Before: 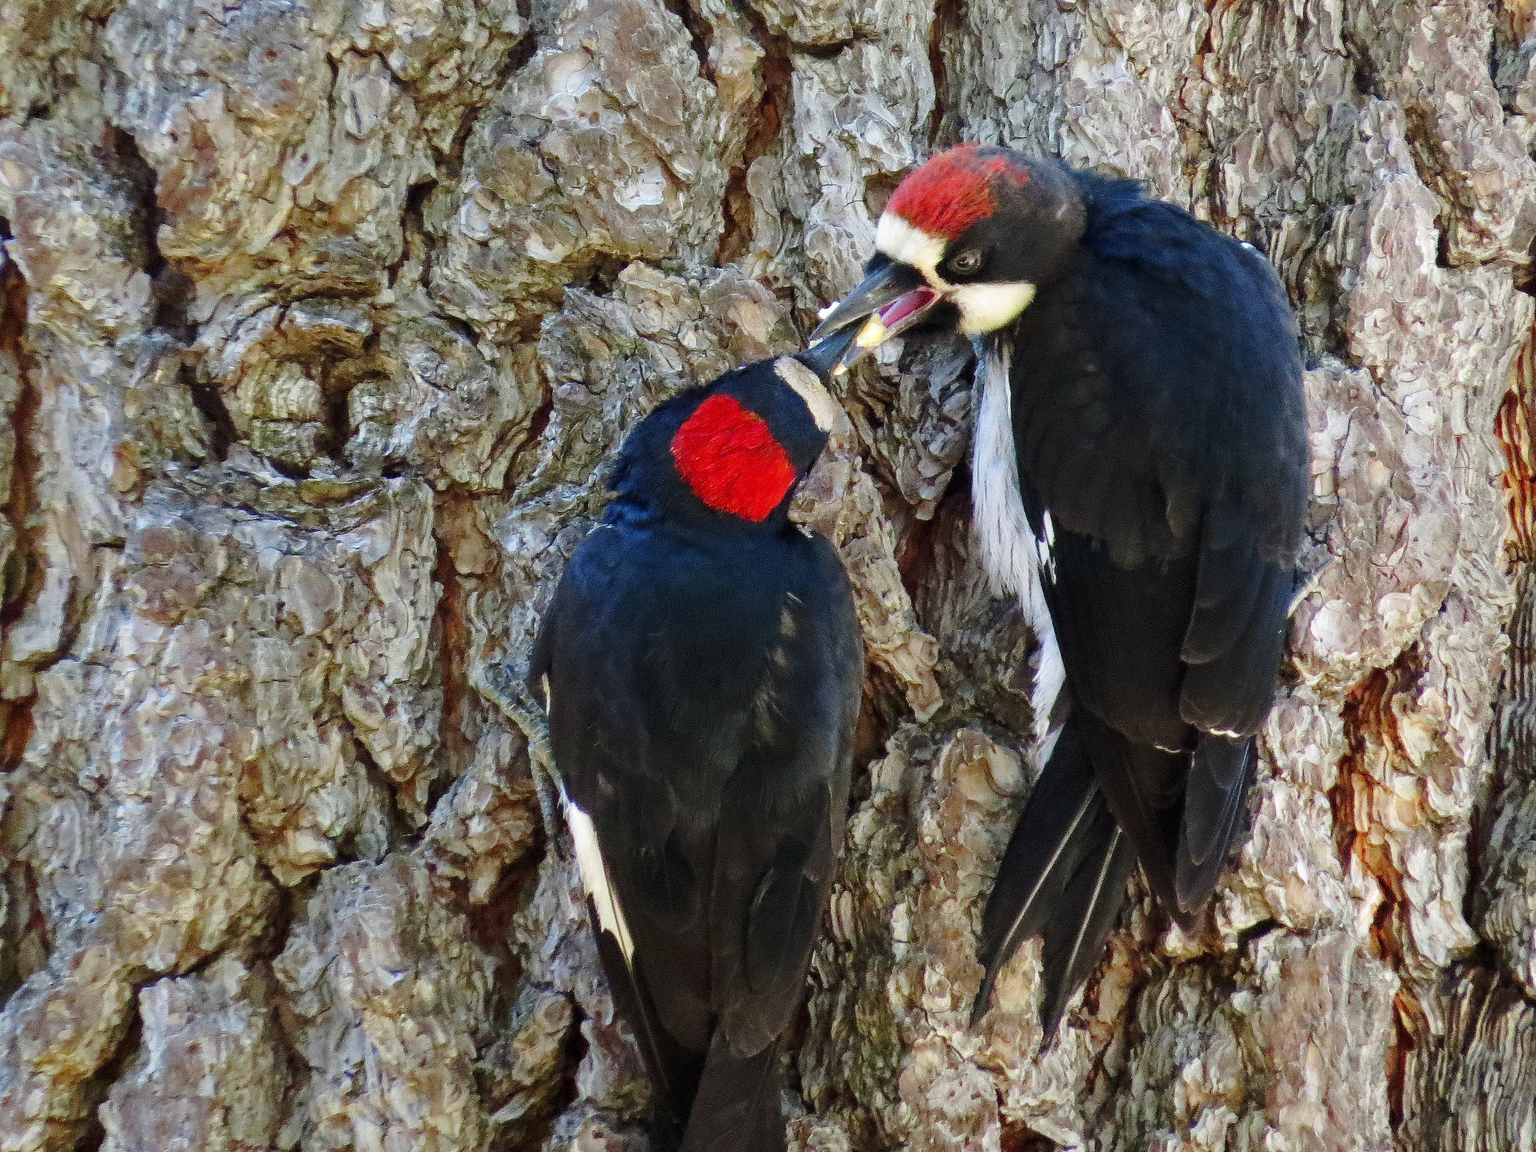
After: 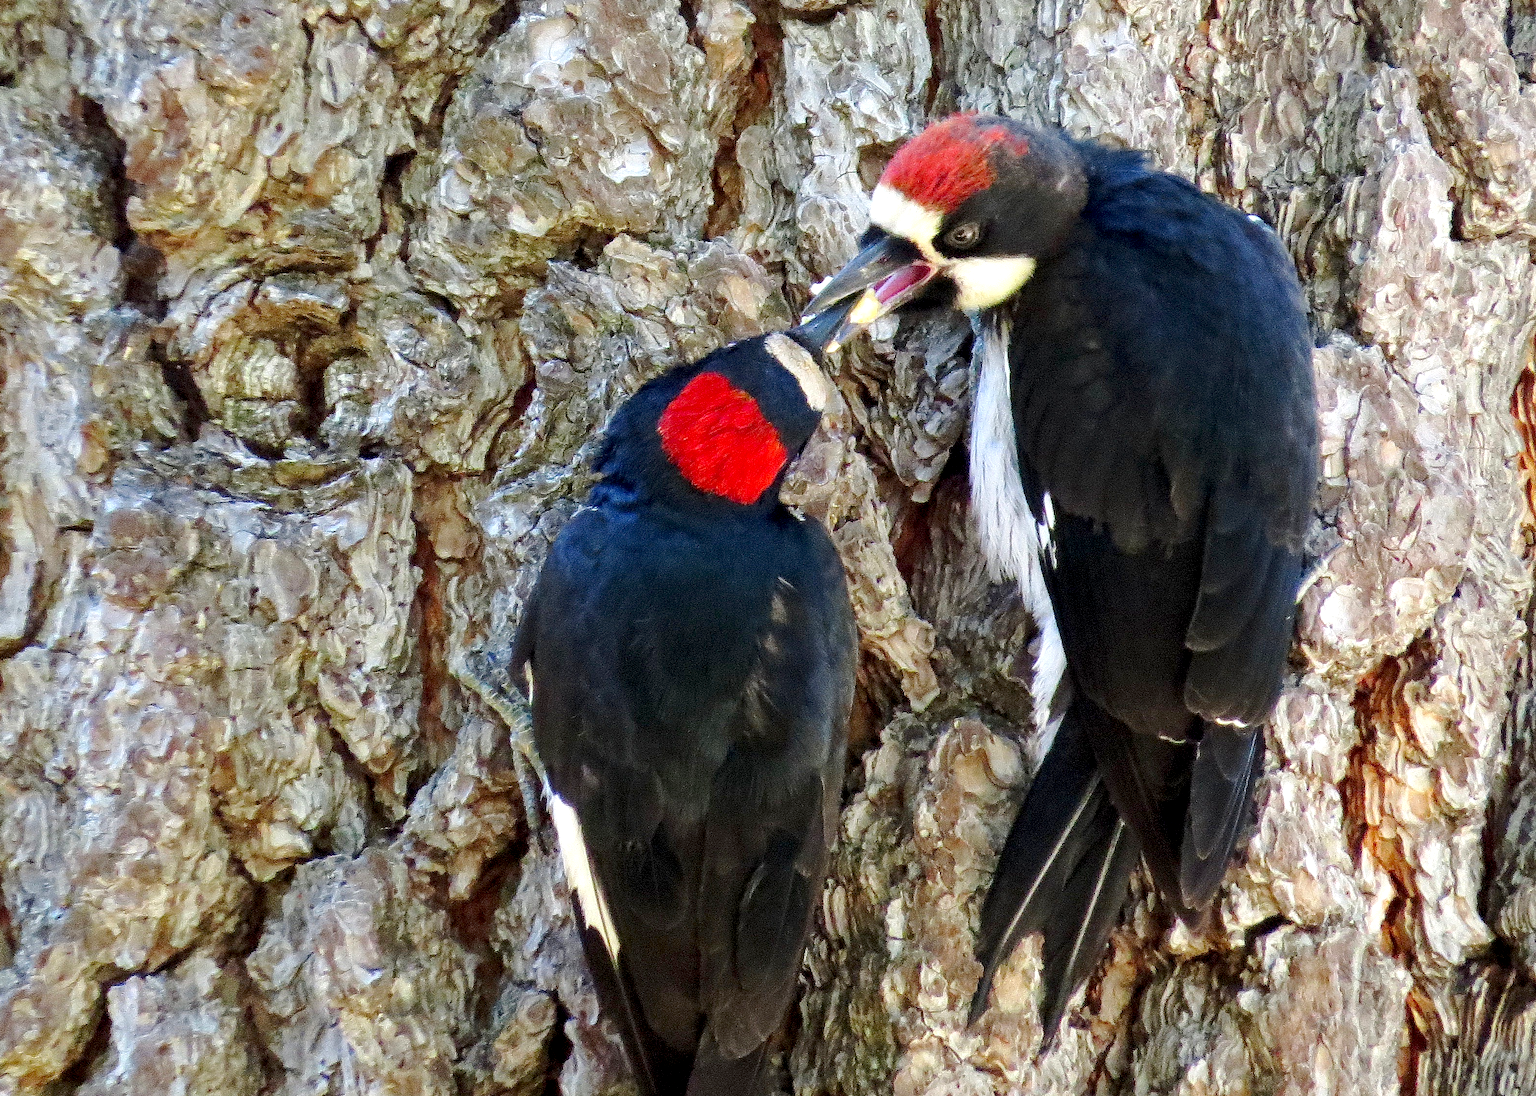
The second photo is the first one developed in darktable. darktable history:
crop: left 2.308%, top 3.037%, right 1.057%, bottom 4.952%
exposure: black level correction 0.005, exposure 0.413 EV, compensate highlight preservation false
